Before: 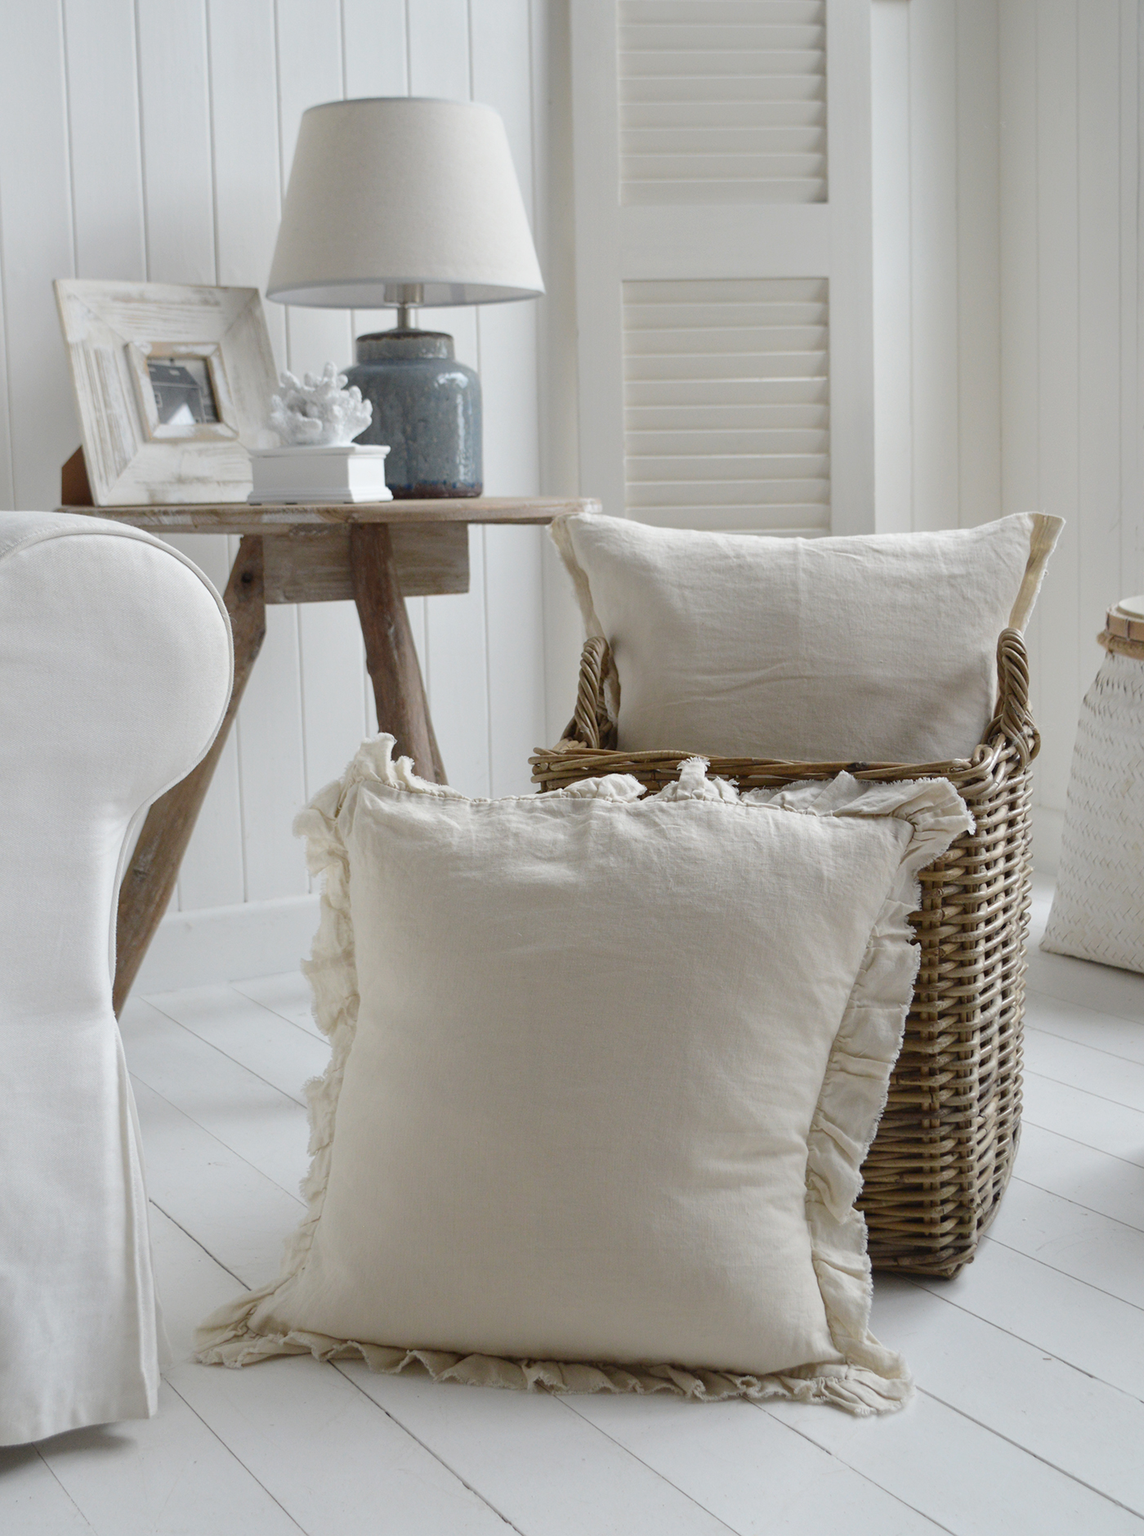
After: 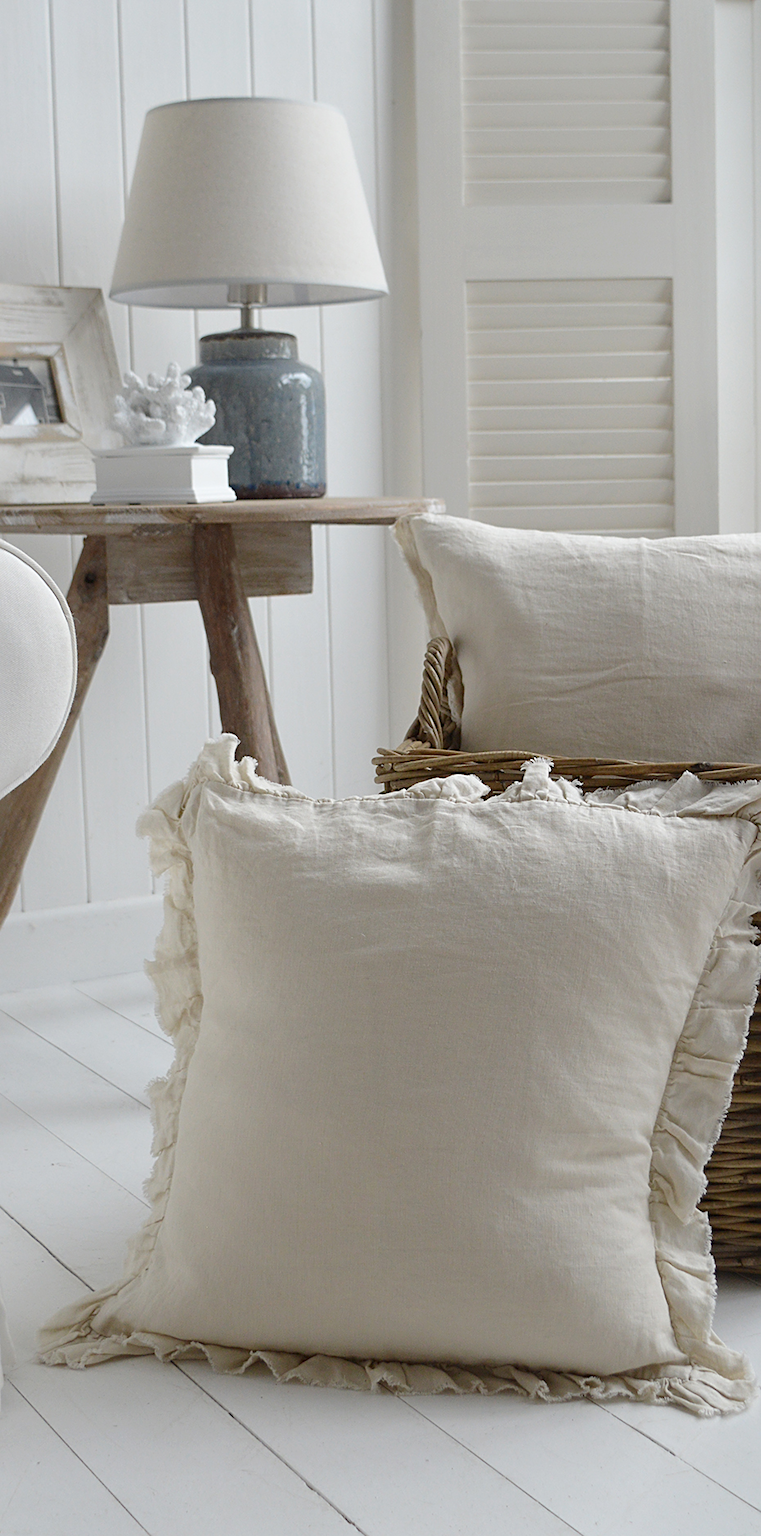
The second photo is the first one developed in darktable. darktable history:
crop and rotate: left 13.744%, right 19.738%
sharpen: on, module defaults
